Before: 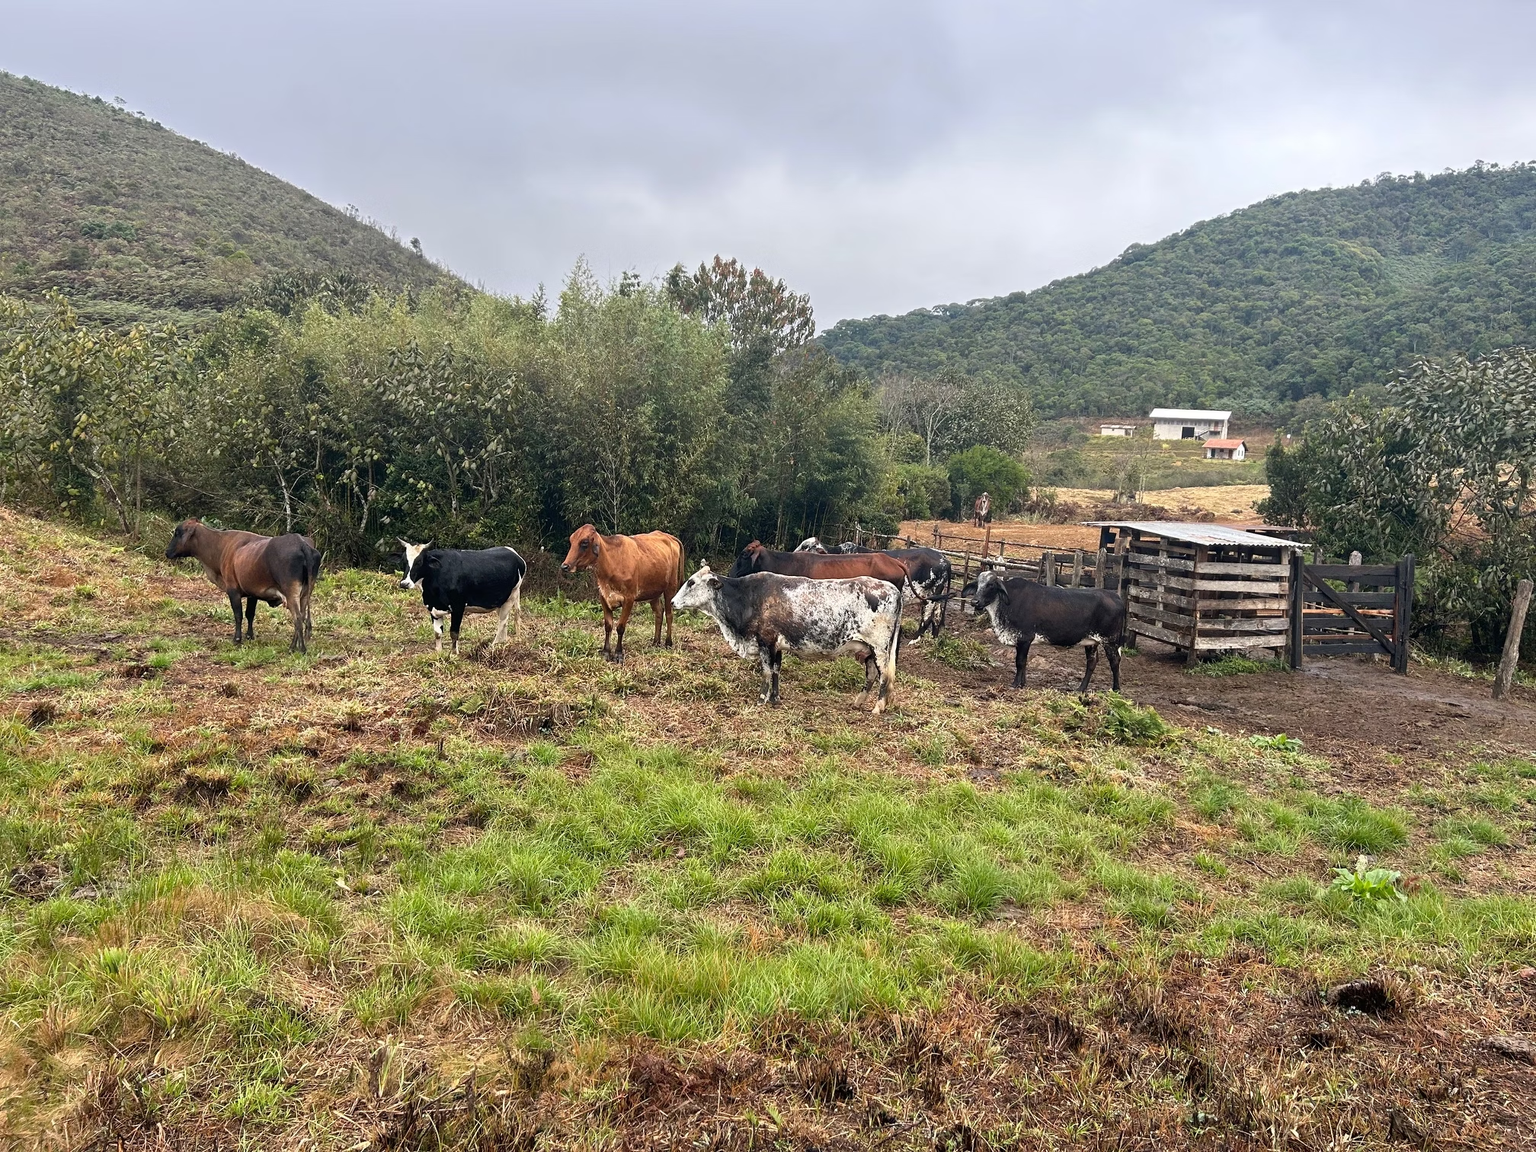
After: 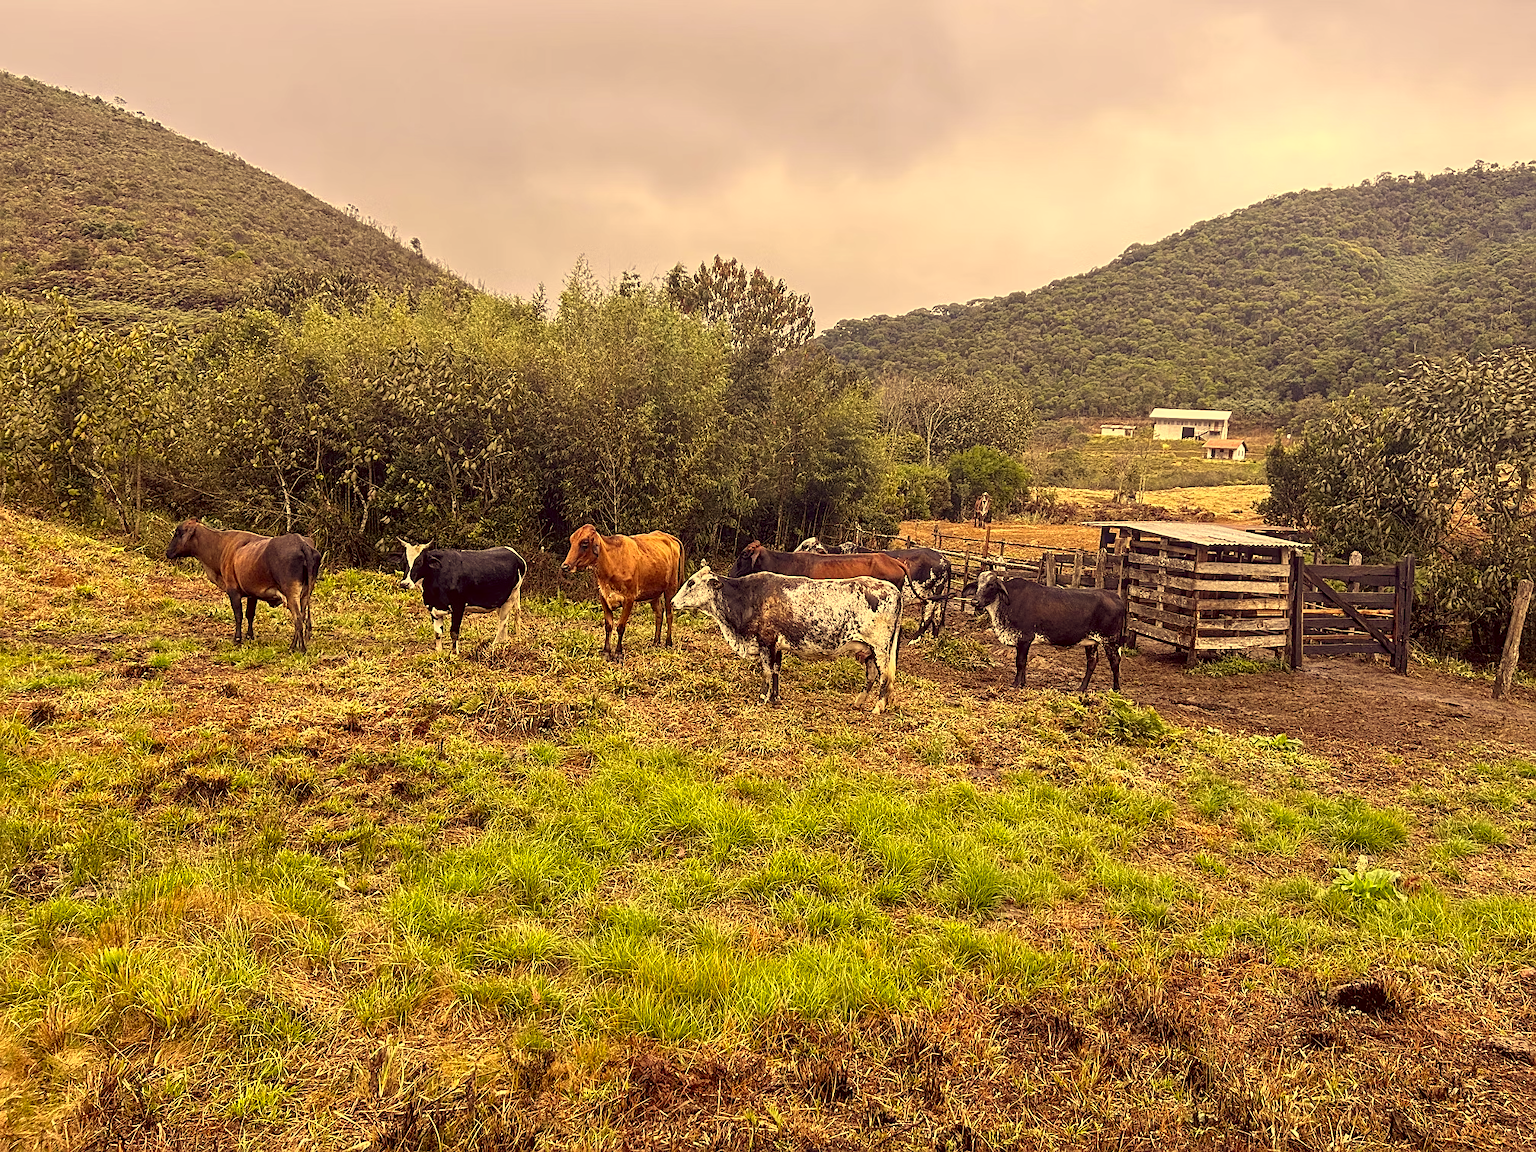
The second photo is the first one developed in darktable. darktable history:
sharpen: on, module defaults
local contrast: on, module defaults
color correction: highlights a* 10.02, highlights b* 39.29, shadows a* 13.92, shadows b* 3.47
contrast brightness saturation: contrast 0.053
